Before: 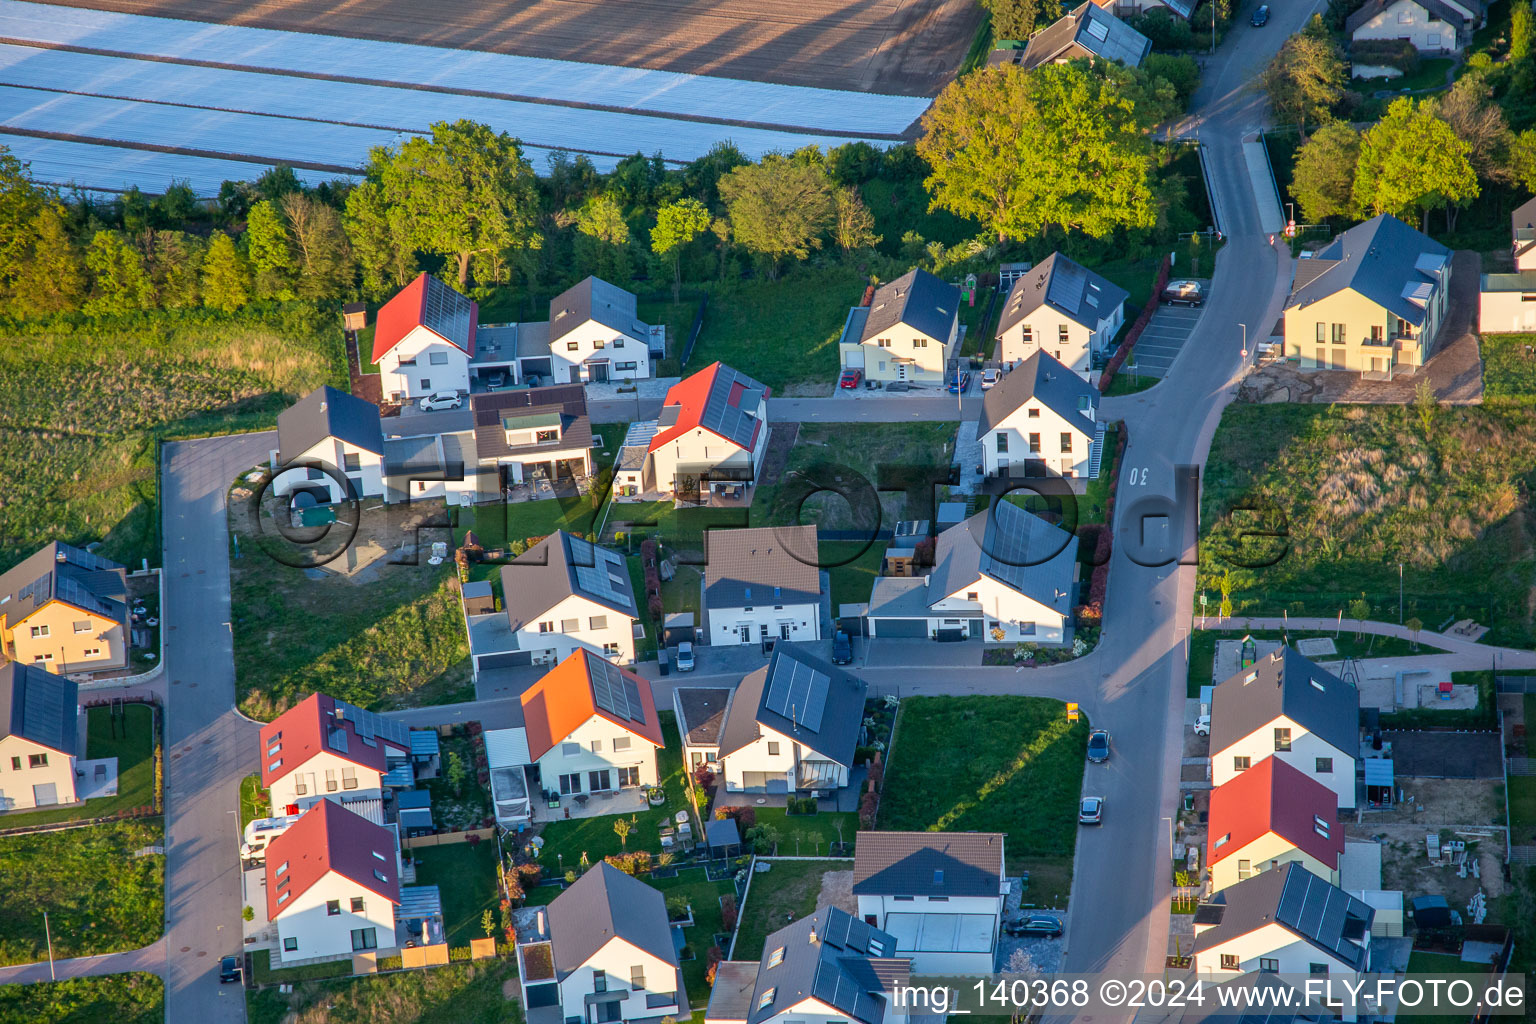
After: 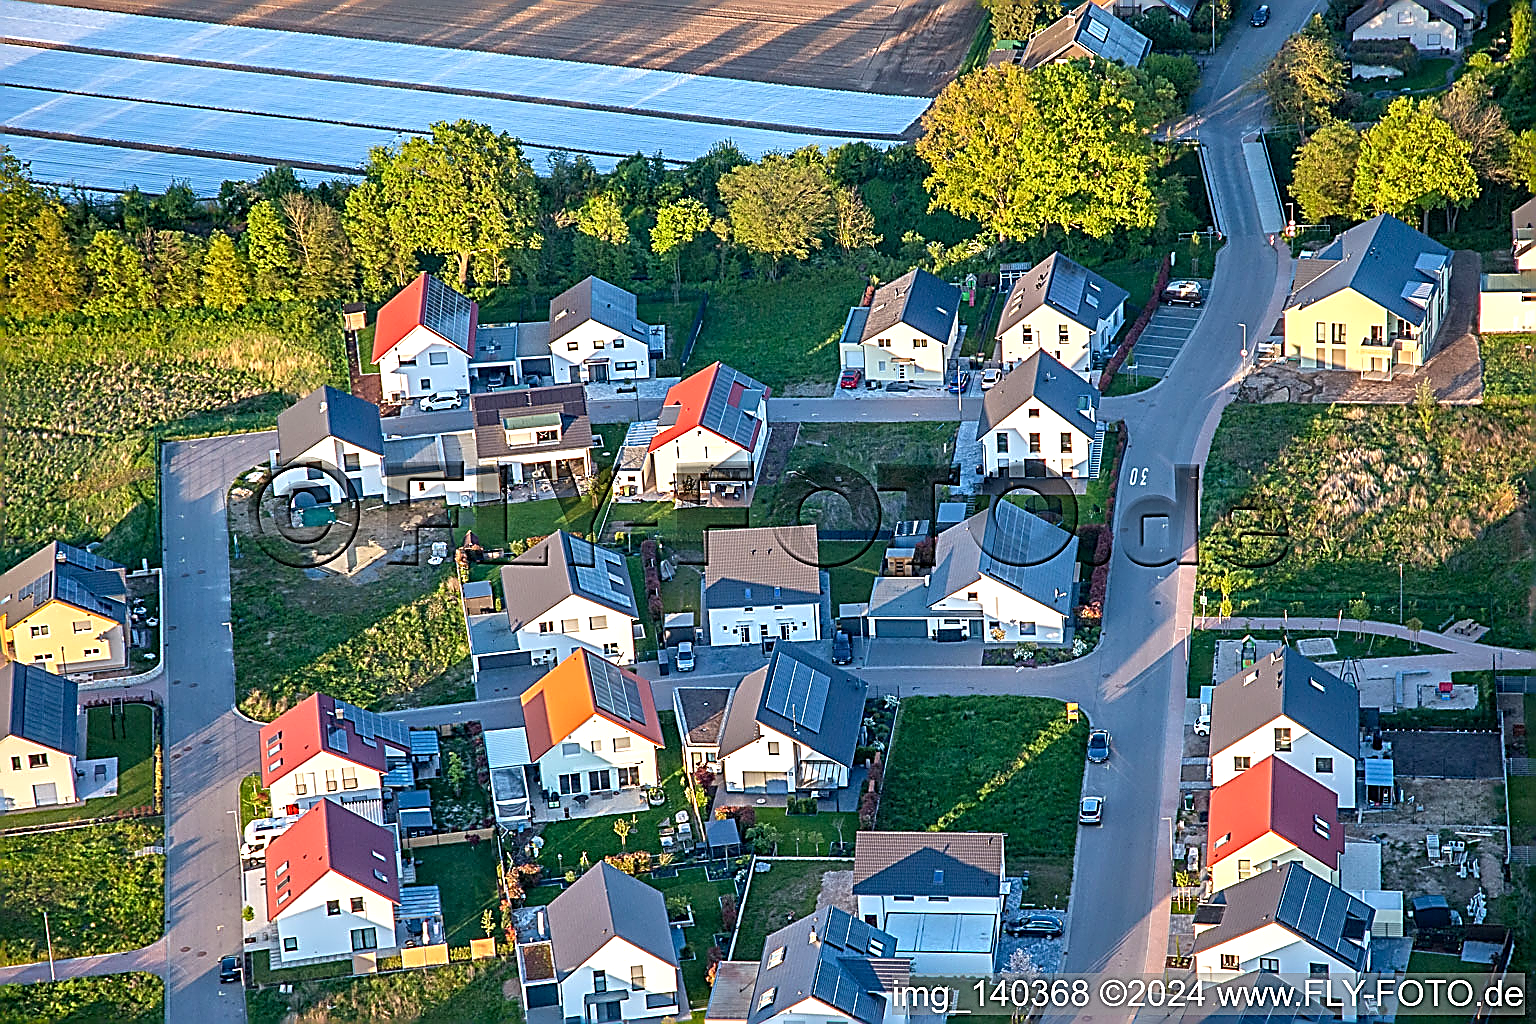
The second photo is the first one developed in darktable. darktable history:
exposure: black level correction 0.001, exposure 0.5 EV, compensate exposure bias true, compensate highlight preservation false
sharpen: amount 2
